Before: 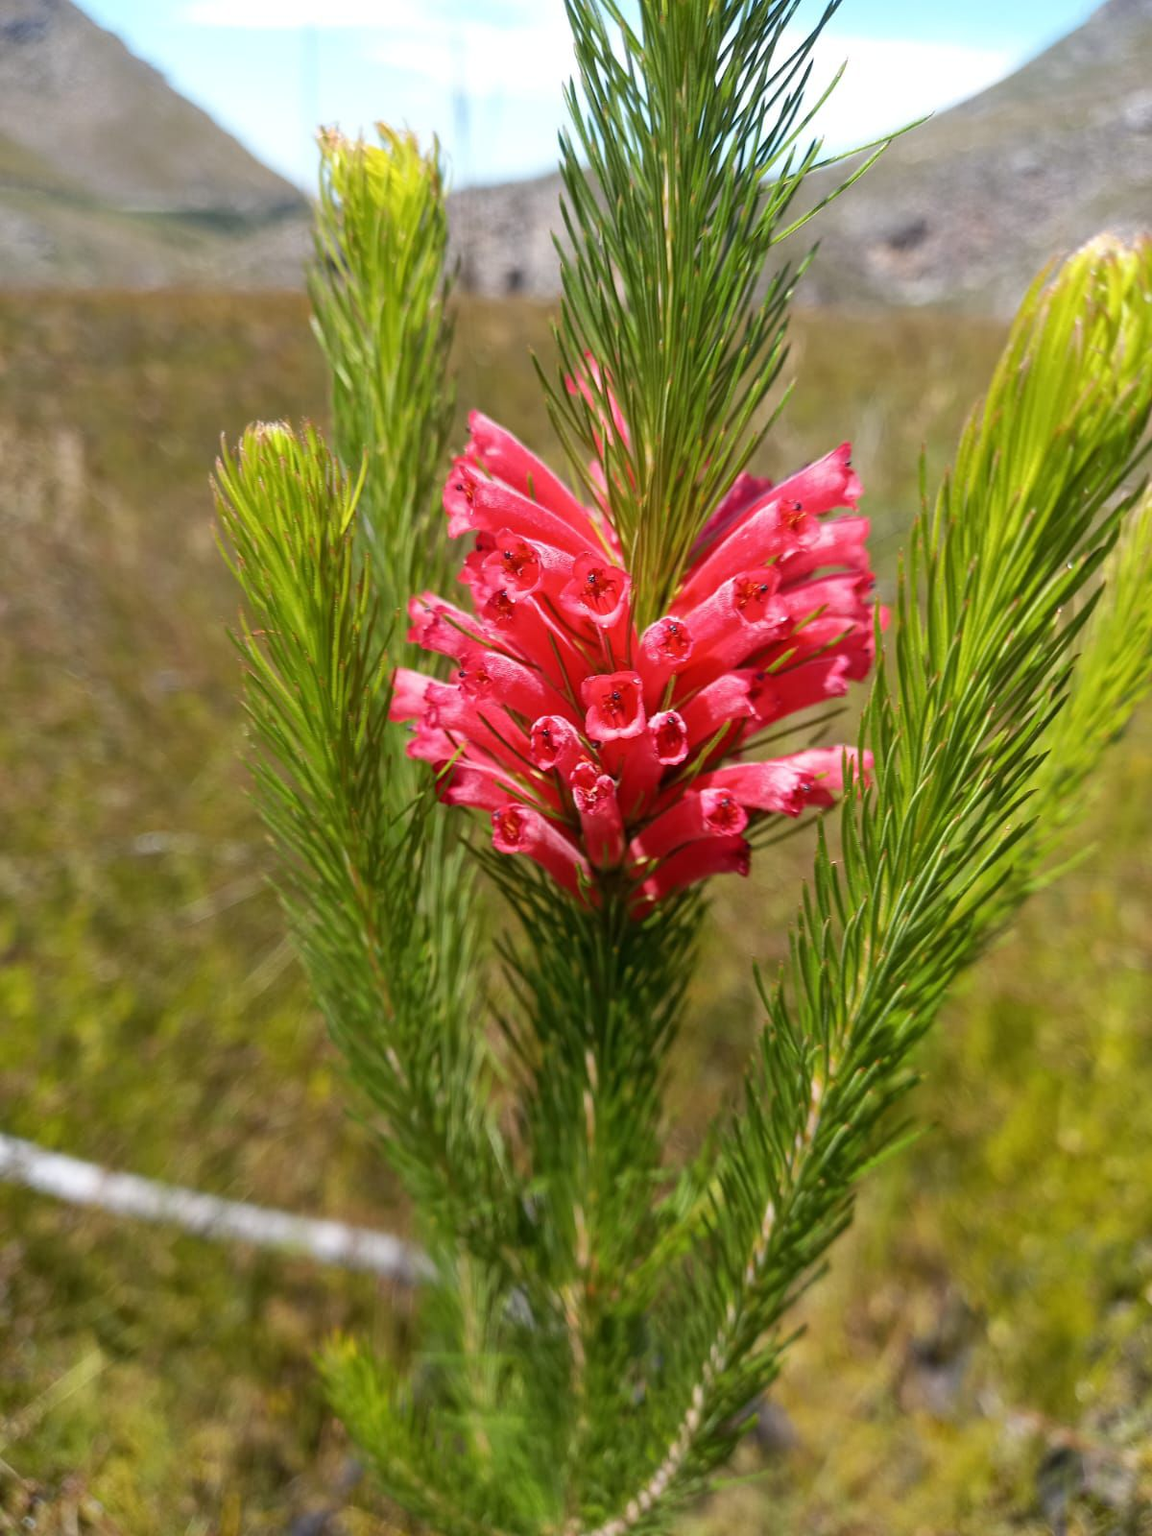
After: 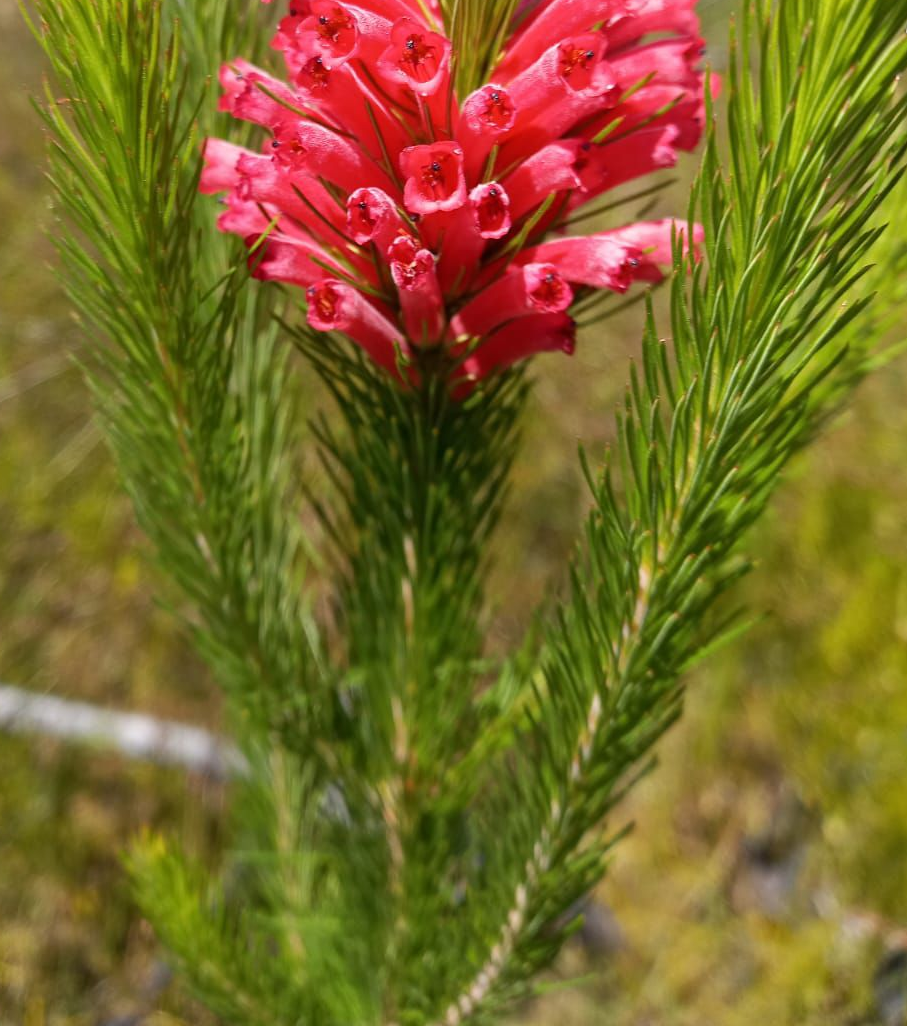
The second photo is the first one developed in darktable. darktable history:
crop and rotate: left 17.182%, top 34.949%, right 7.192%, bottom 0.916%
